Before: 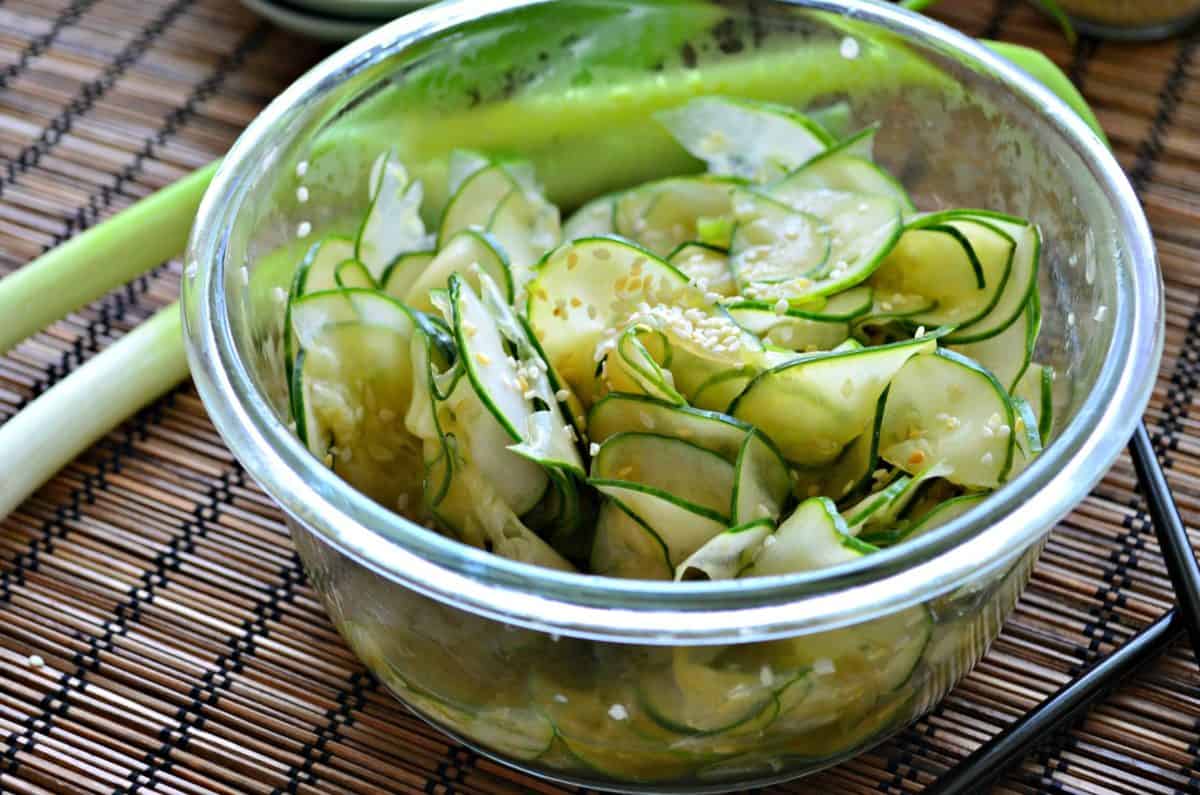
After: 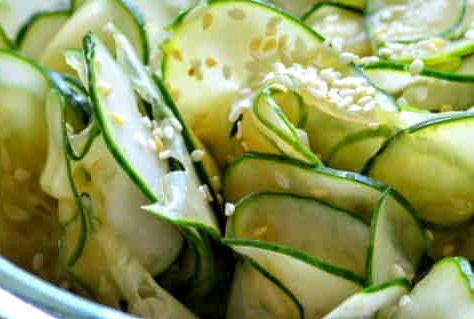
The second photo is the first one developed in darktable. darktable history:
local contrast: on, module defaults
crop: left 30.445%, top 30.233%, right 30.021%, bottom 29.536%
